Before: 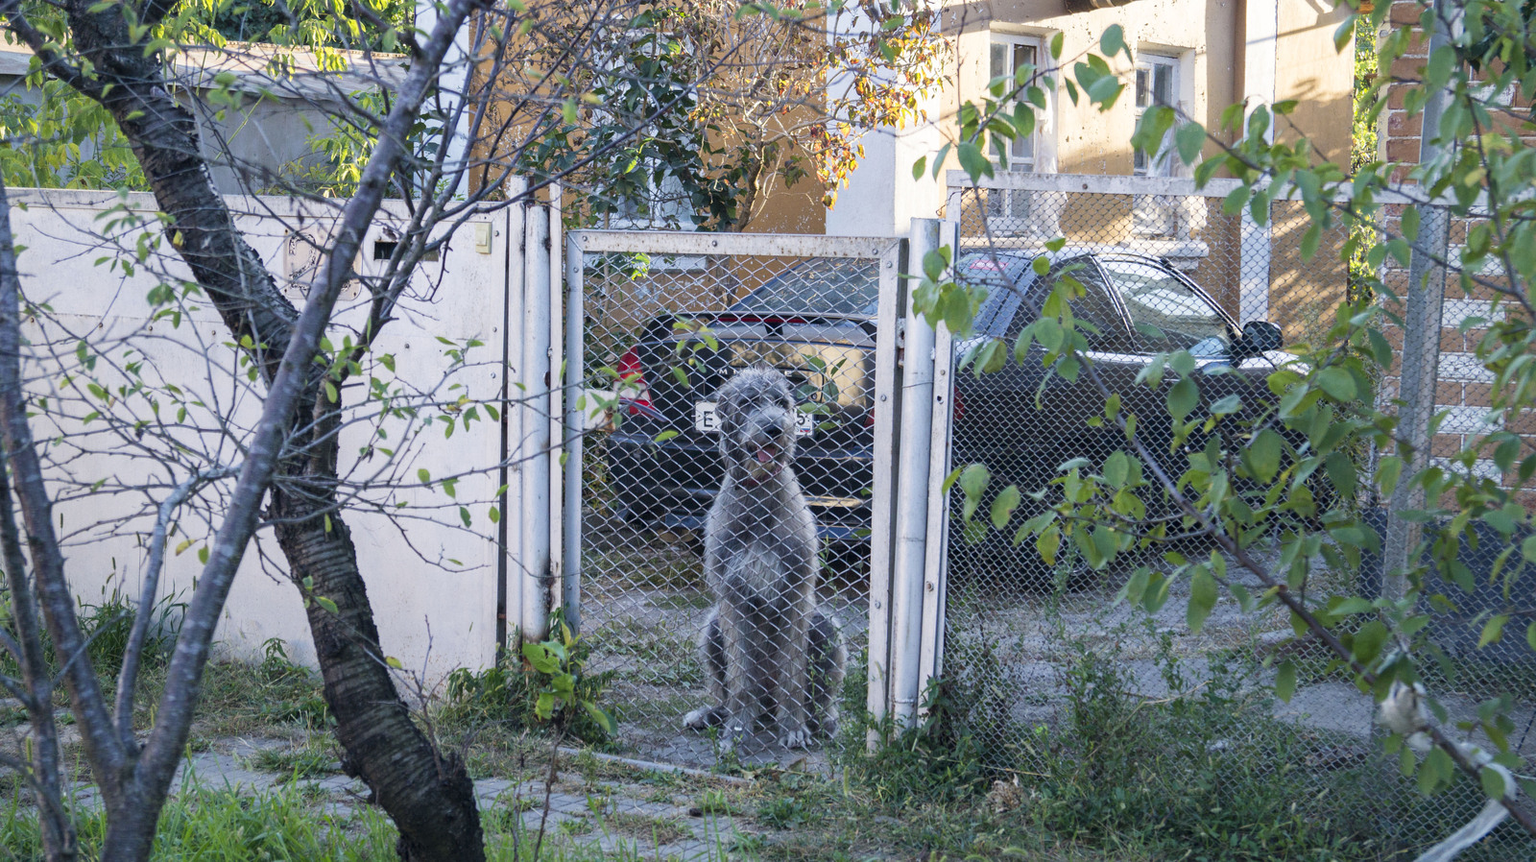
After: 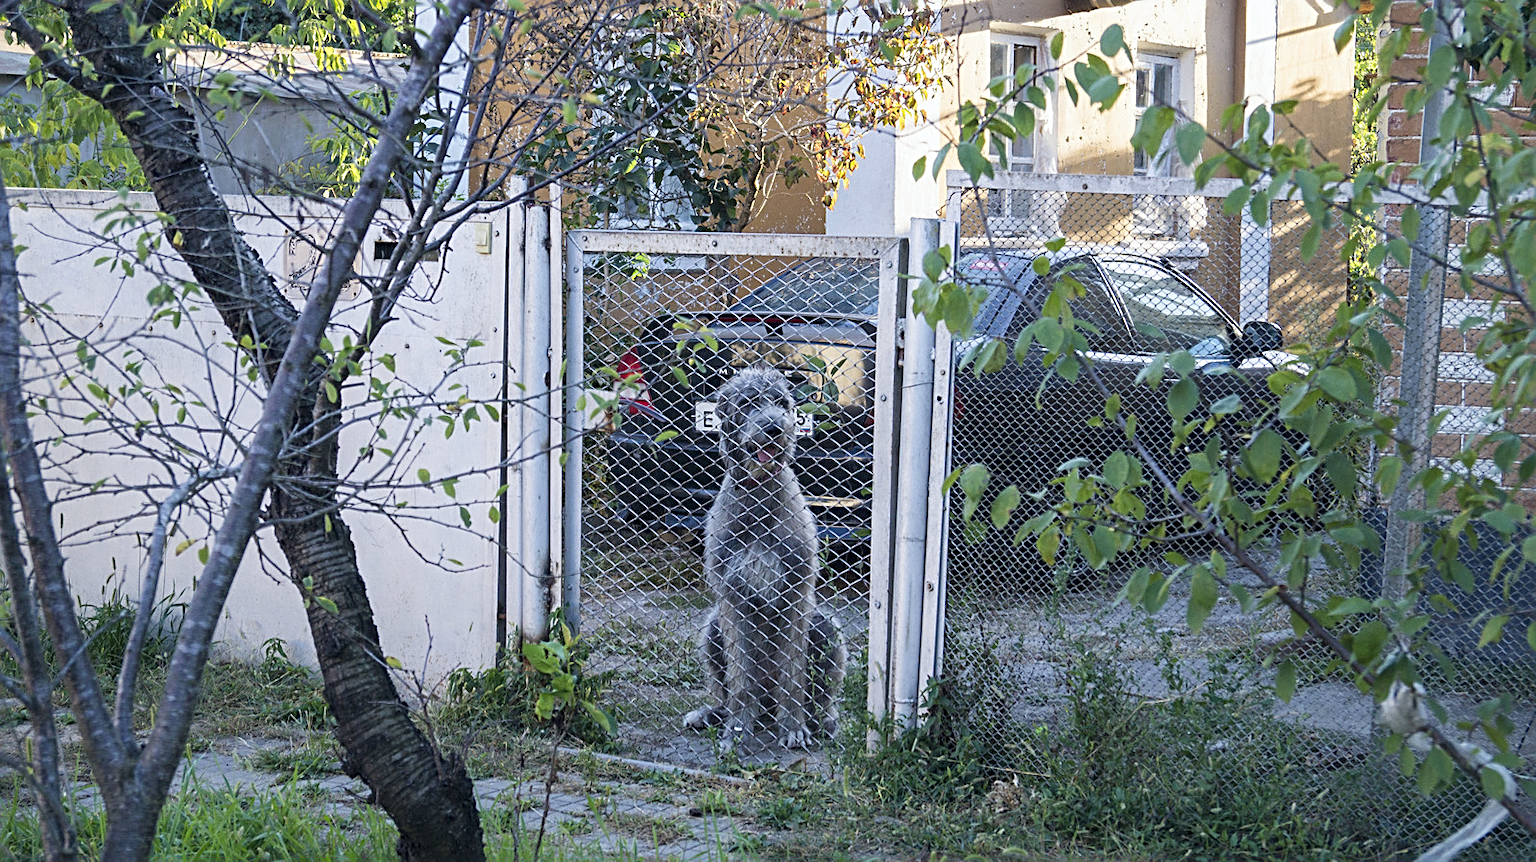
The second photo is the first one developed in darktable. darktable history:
white balance: red 0.986, blue 1.01
sharpen: radius 2.531, amount 0.628
